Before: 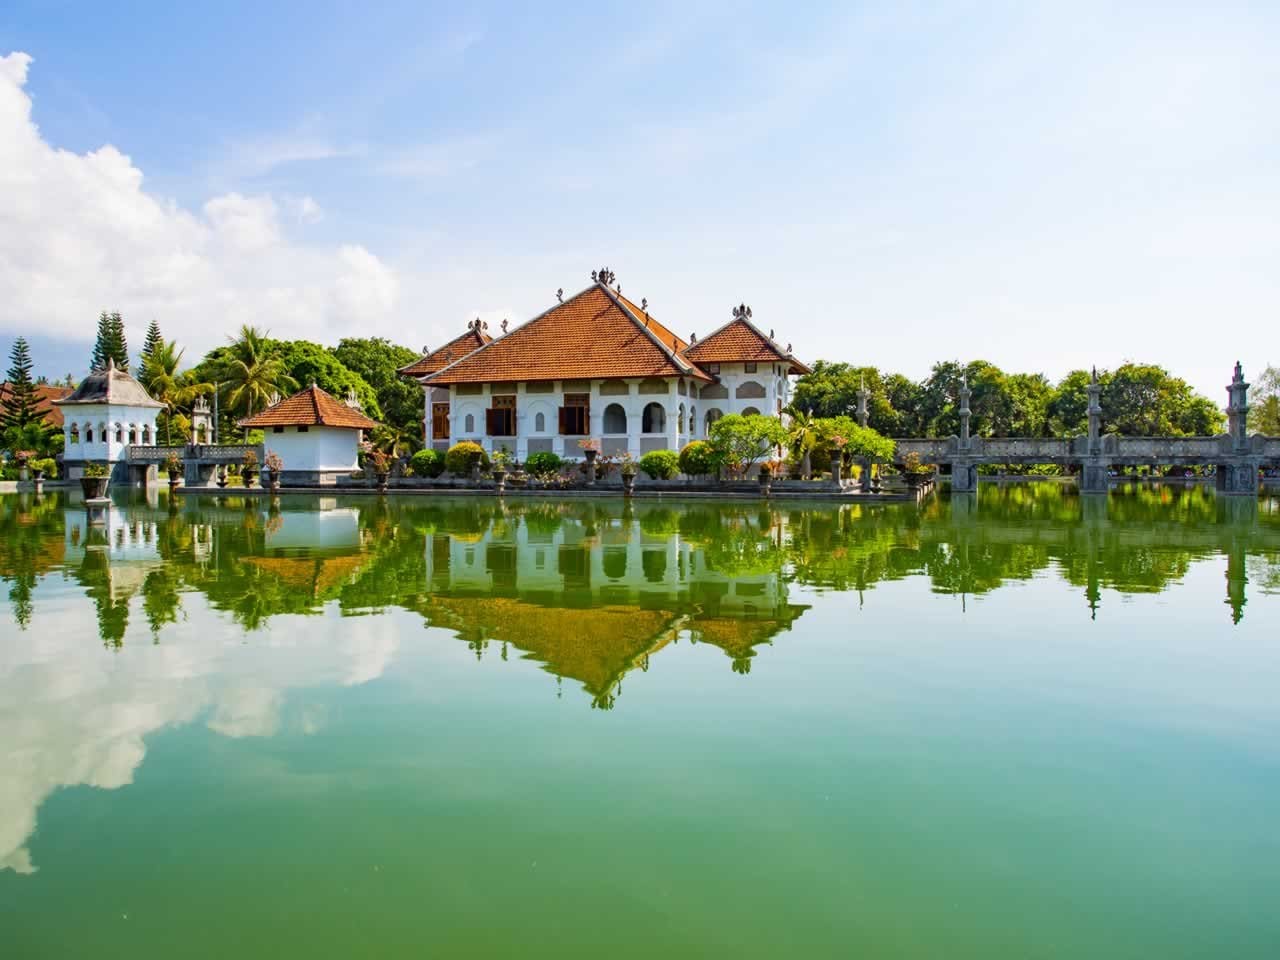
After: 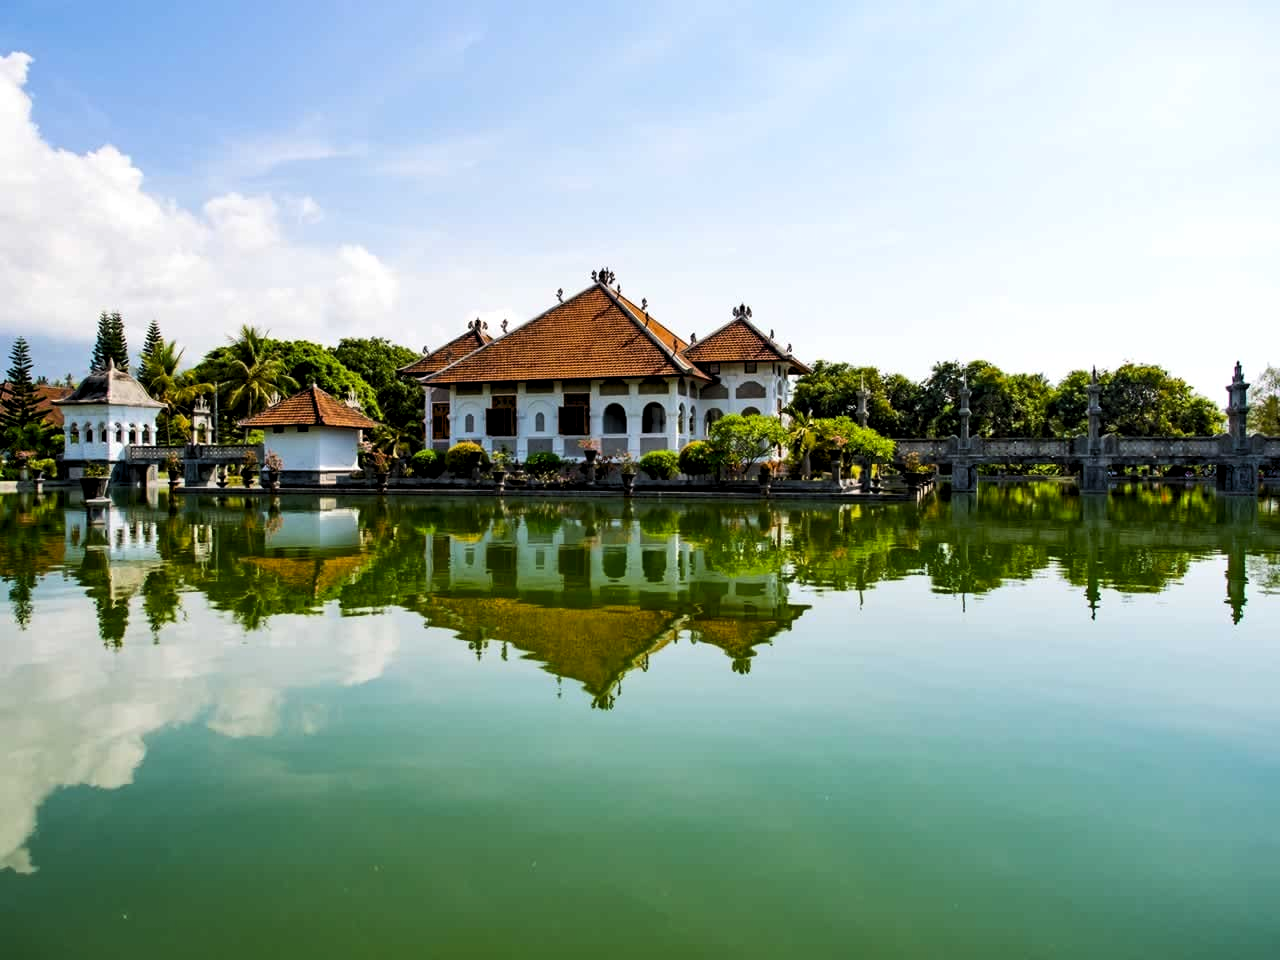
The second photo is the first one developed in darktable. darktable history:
levels: levels [0.031, 0.5, 0.969]
exposure: black level correction 0.009, exposure -0.637 EV, compensate highlight preservation false
tone equalizer: -8 EV -0.75 EV, -7 EV -0.7 EV, -6 EV -0.6 EV, -5 EV -0.4 EV, -3 EV 0.4 EV, -2 EV 0.6 EV, -1 EV 0.7 EV, +0 EV 0.75 EV, edges refinement/feathering 500, mask exposure compensation -1.57 EV, preserve details no
